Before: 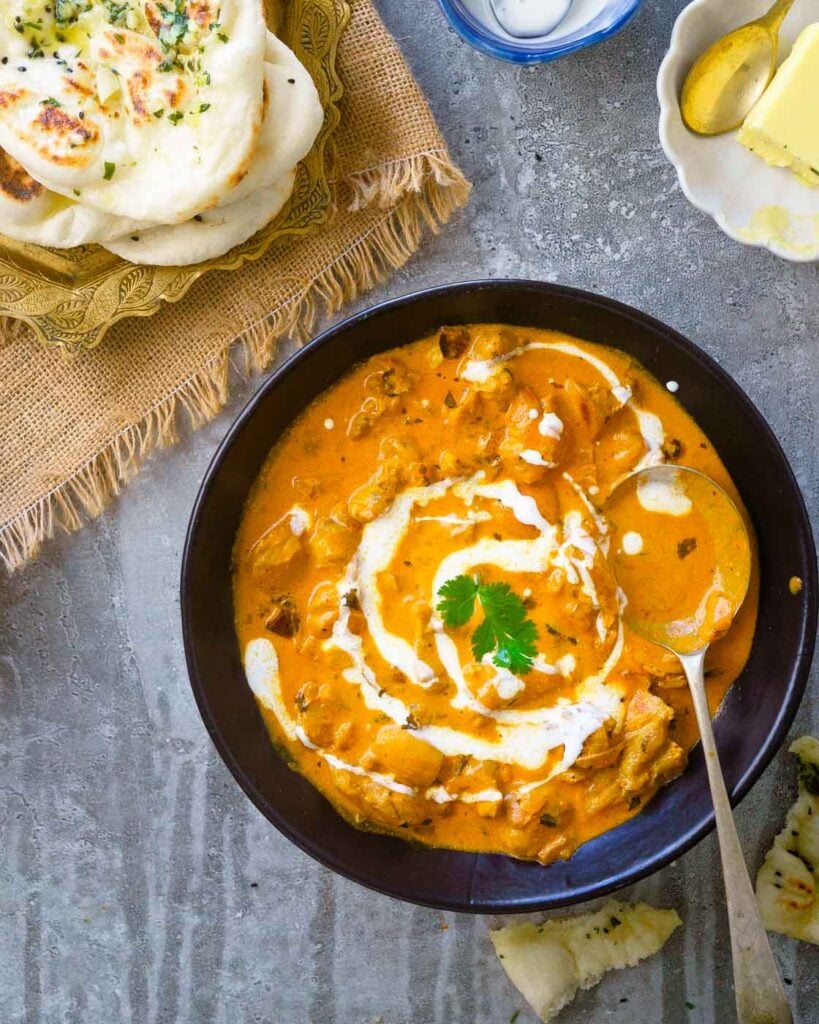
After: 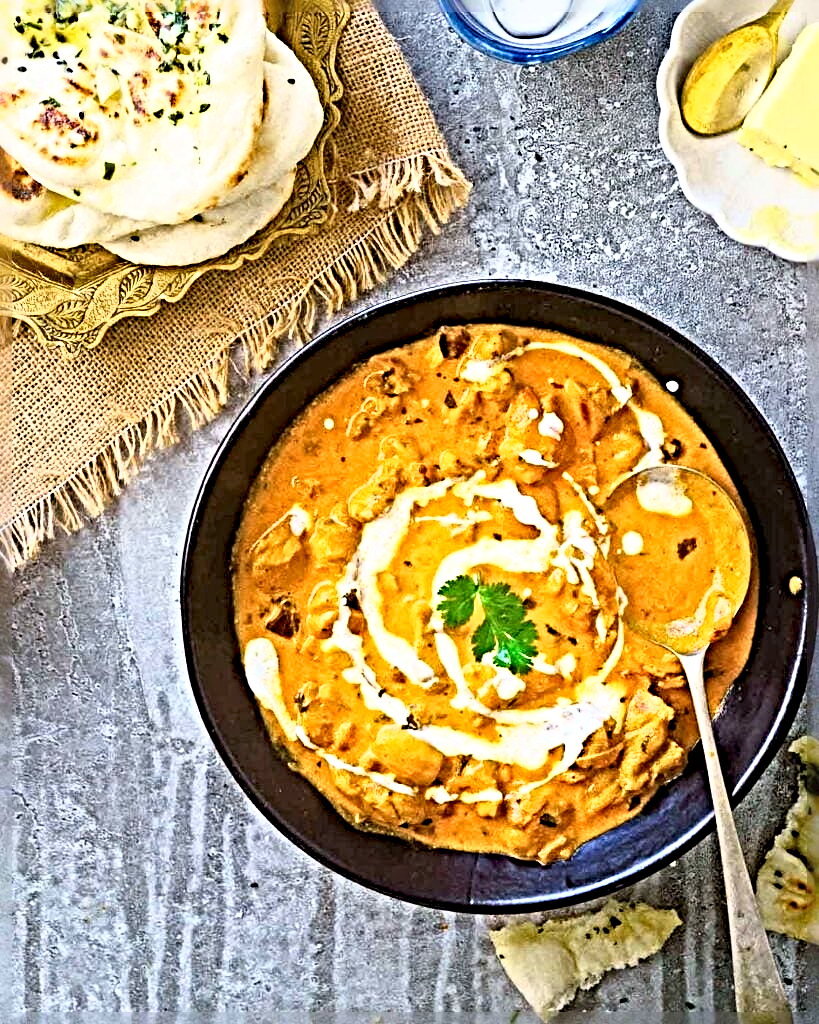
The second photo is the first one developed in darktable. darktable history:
base curve: curves: ch0 [(0, 0) (0.557, 0.834) (1, 1)]
sharpen: radius 6.3, amount 1.8, threshold 0
